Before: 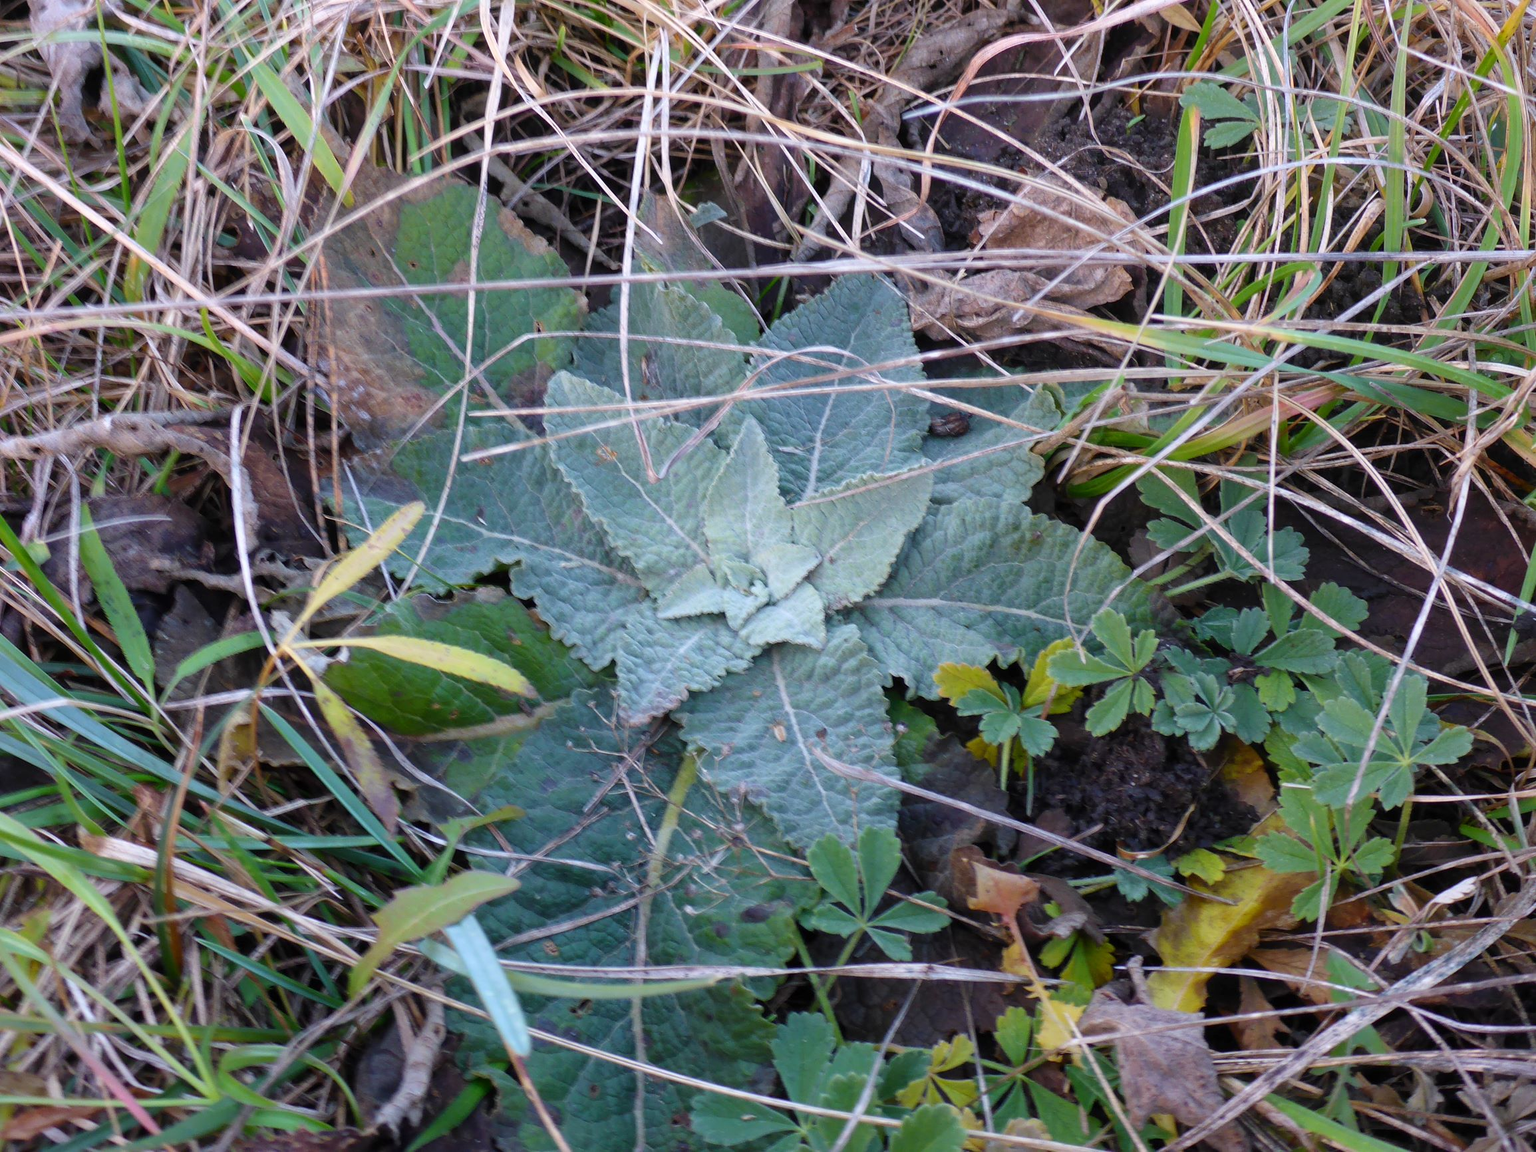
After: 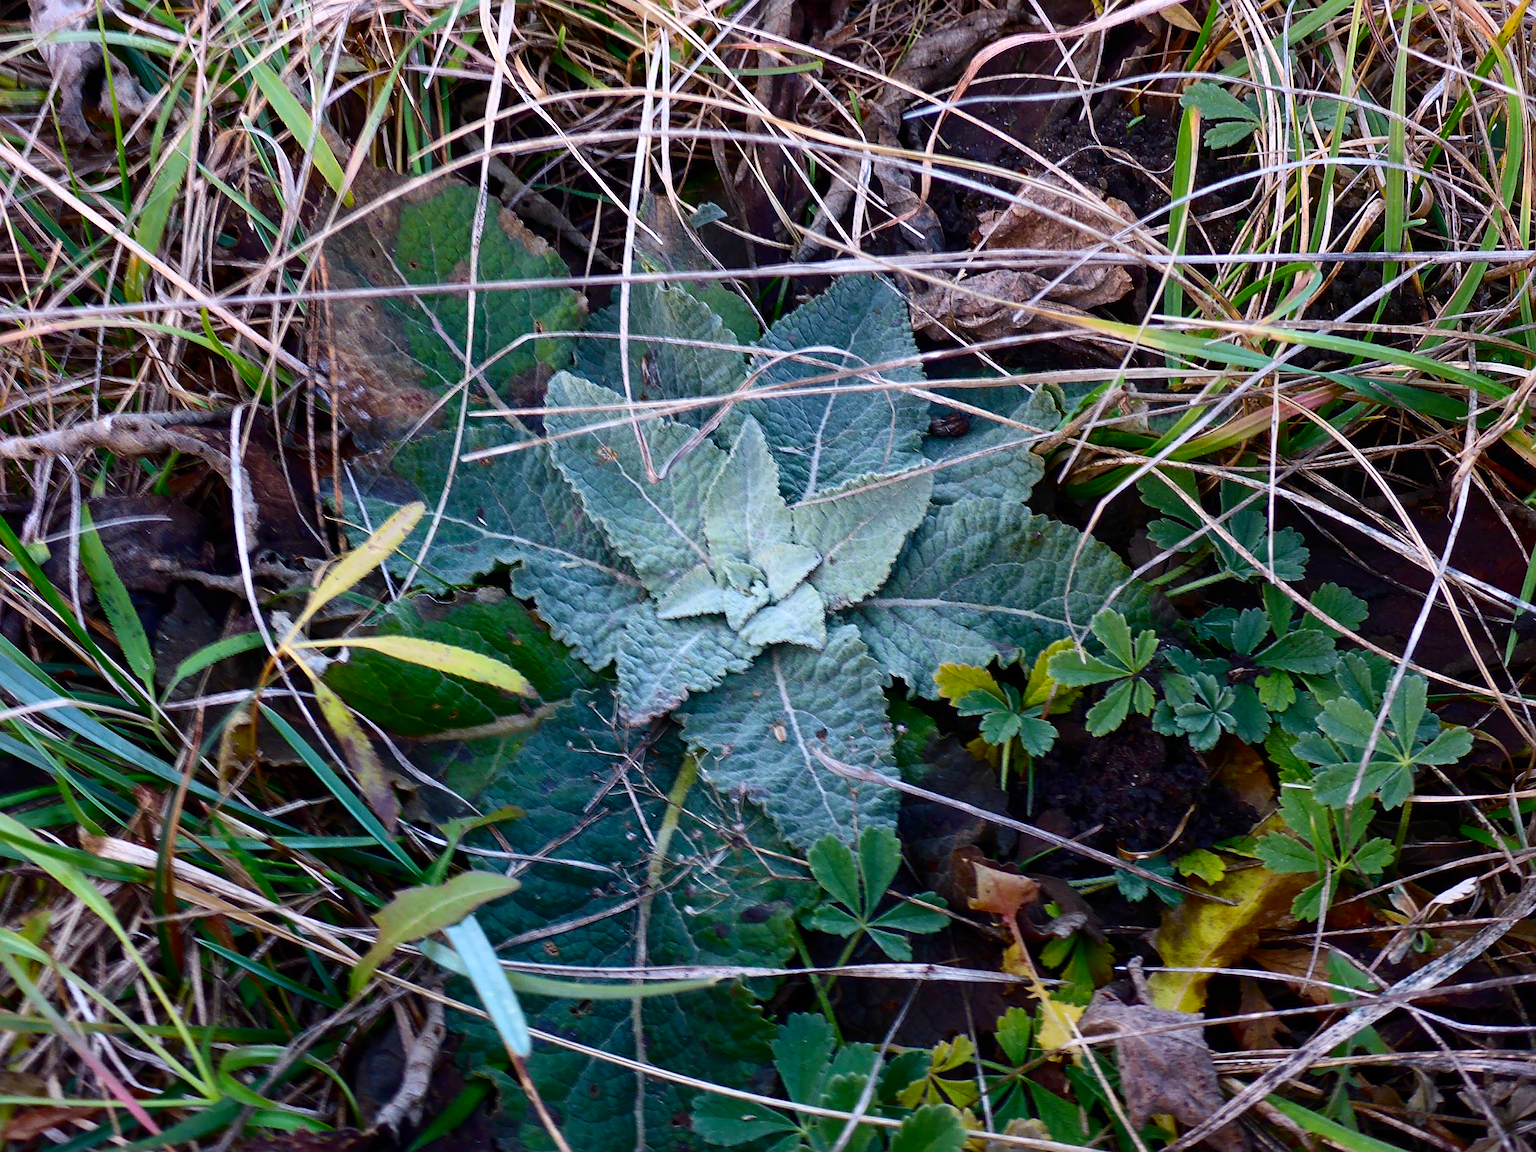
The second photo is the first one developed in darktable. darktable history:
sharpen: on, module defaults
contrast brightness saturation: contrast 0.221, brightness -0.183, saturation 0.24
